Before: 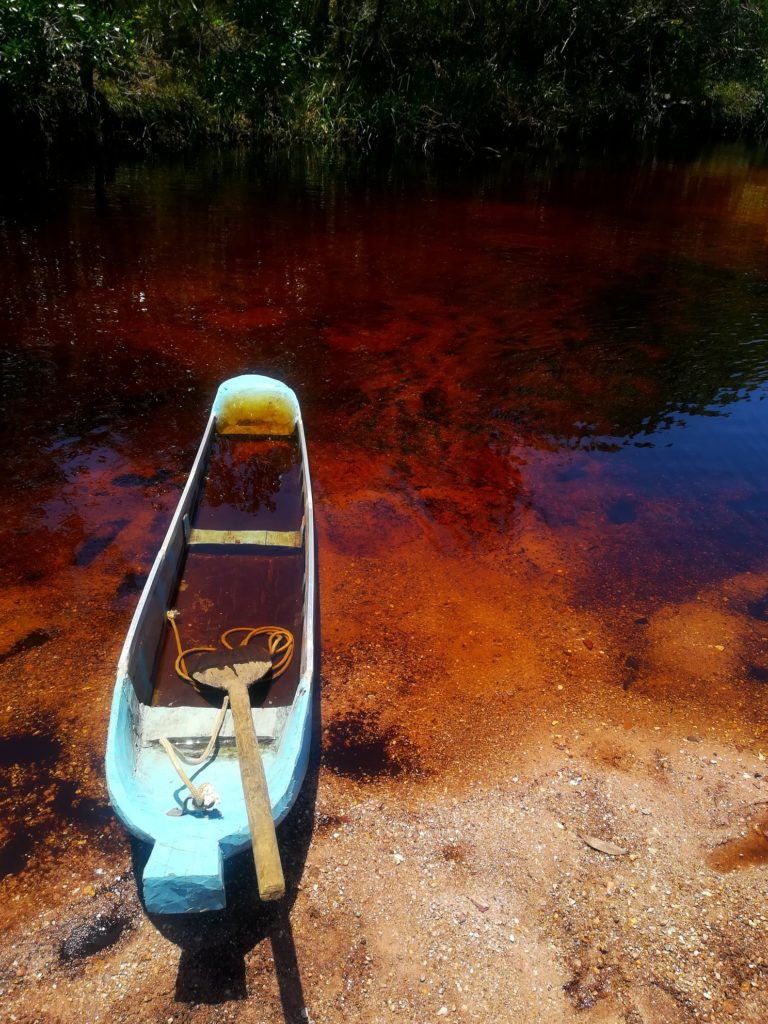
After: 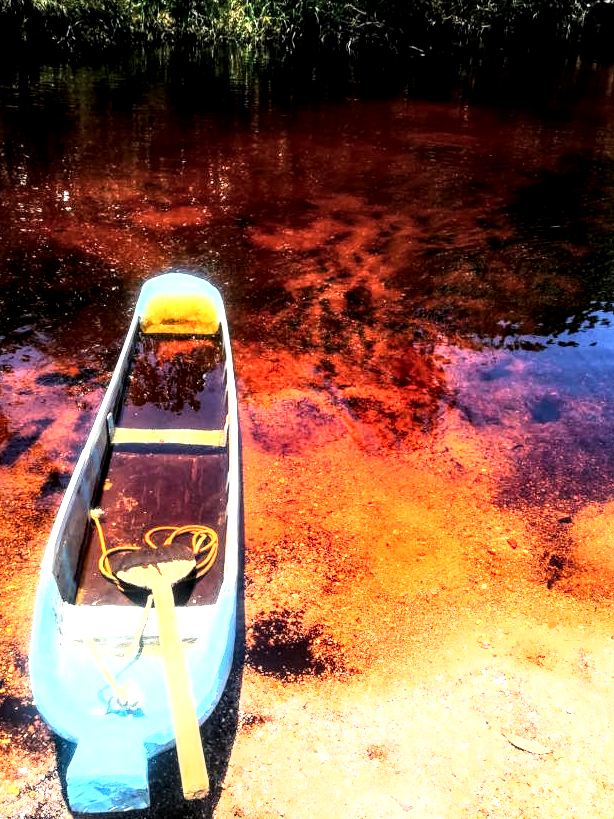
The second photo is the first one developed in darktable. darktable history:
crop and rotate: left 9.937%, top 9.96%, right 10.016%, bottom 10.044%
local contrast: highlights 60%, shadows 63%, detail 160%
color correction: highlights b* -0.027
exposure: exposure 1.134 EV, compensate exposure bias true, compensate highlight preservation false
base curve: curves: ch0 [(0, 0) (0.007, 0.004) (0.027, 0.03) (0.046, 0.07) (0.207, 0.54) (0.442, 0.872) (0.673, 0.972) (1, 1)]
